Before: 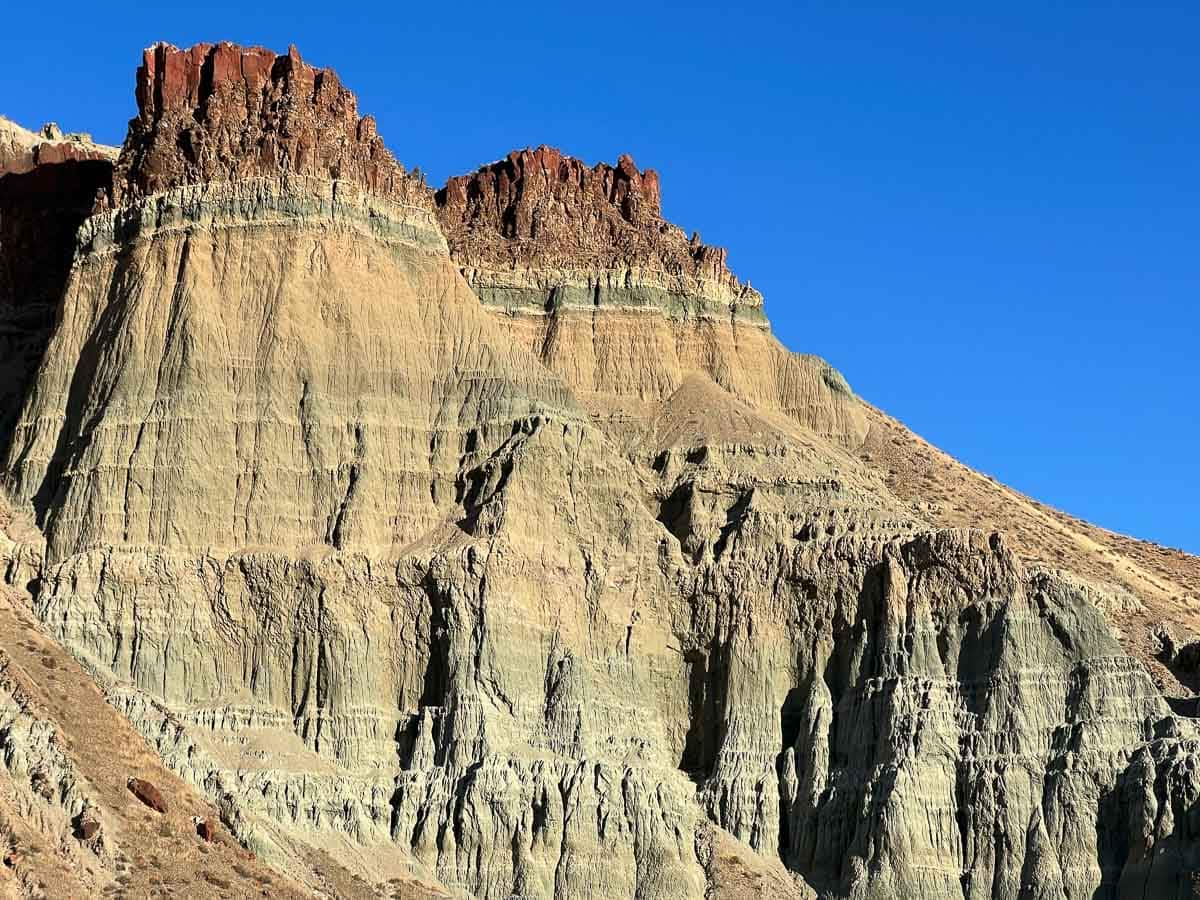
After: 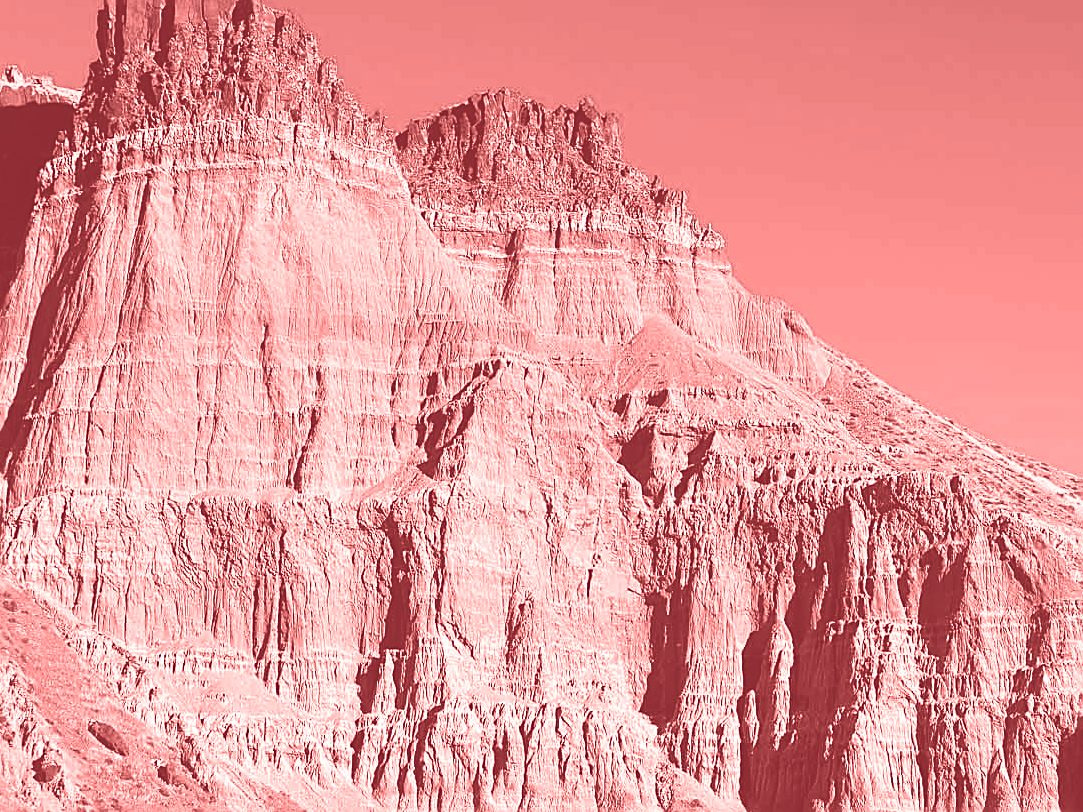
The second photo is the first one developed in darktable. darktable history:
exposure: black level correction -0.03, compensate highlight preservation false
colorize: saturation 60%, source mix 100%
sharpen: on, module defaults
crop: left 3.305%, top 6.436%, right 6.389%, bottom 3.258%
